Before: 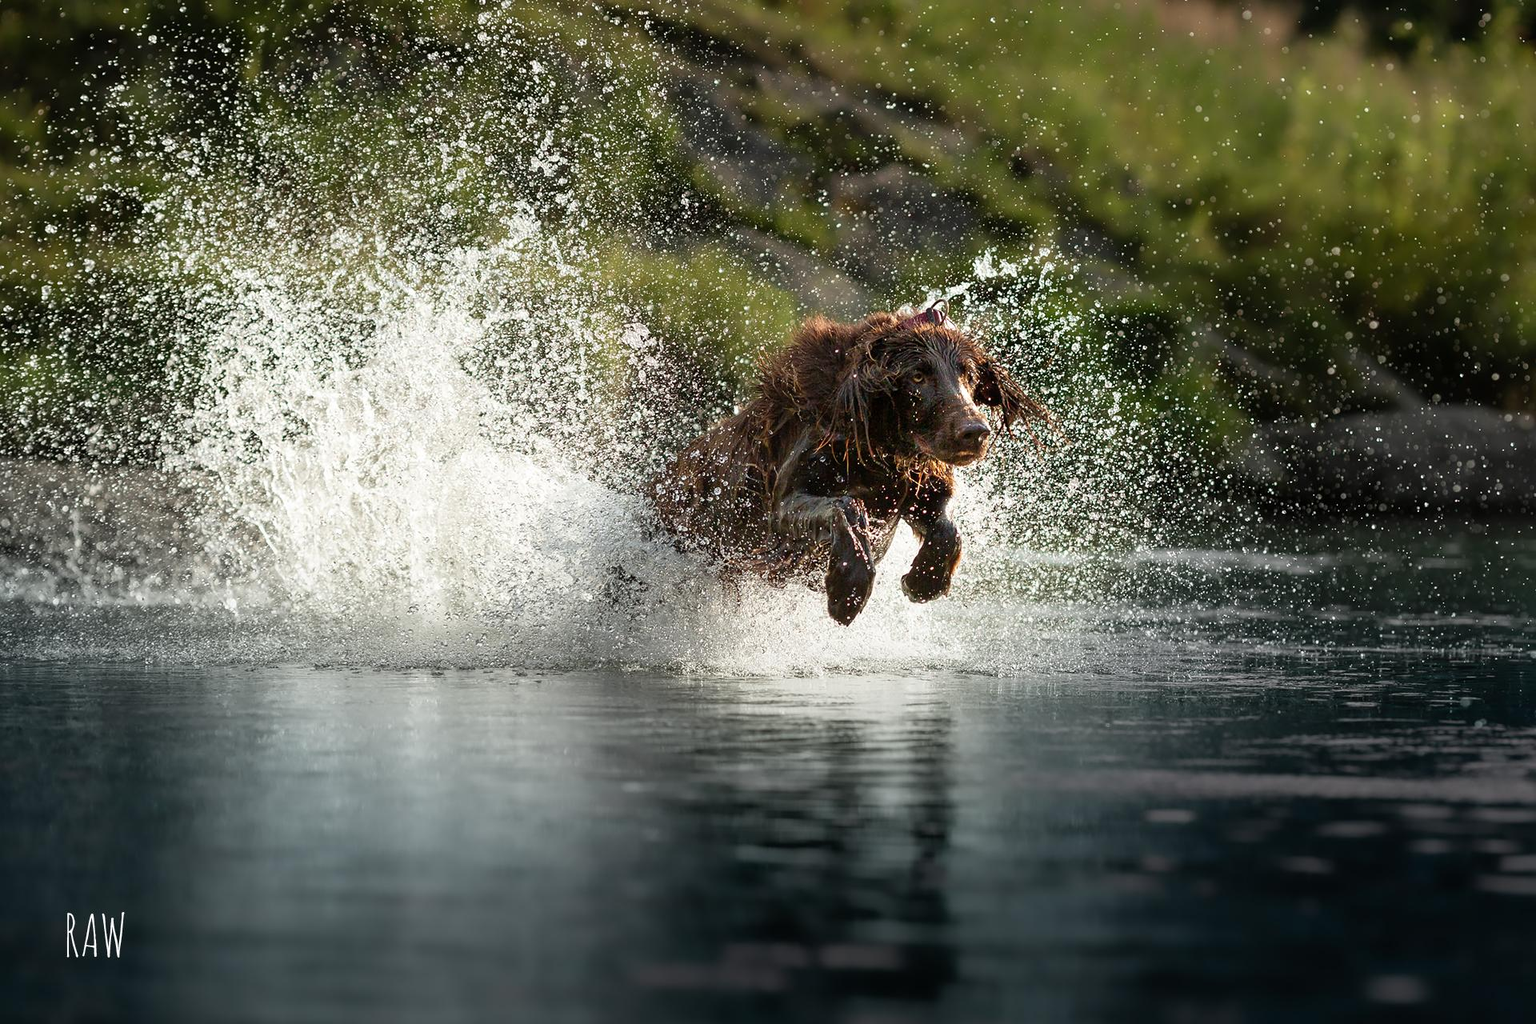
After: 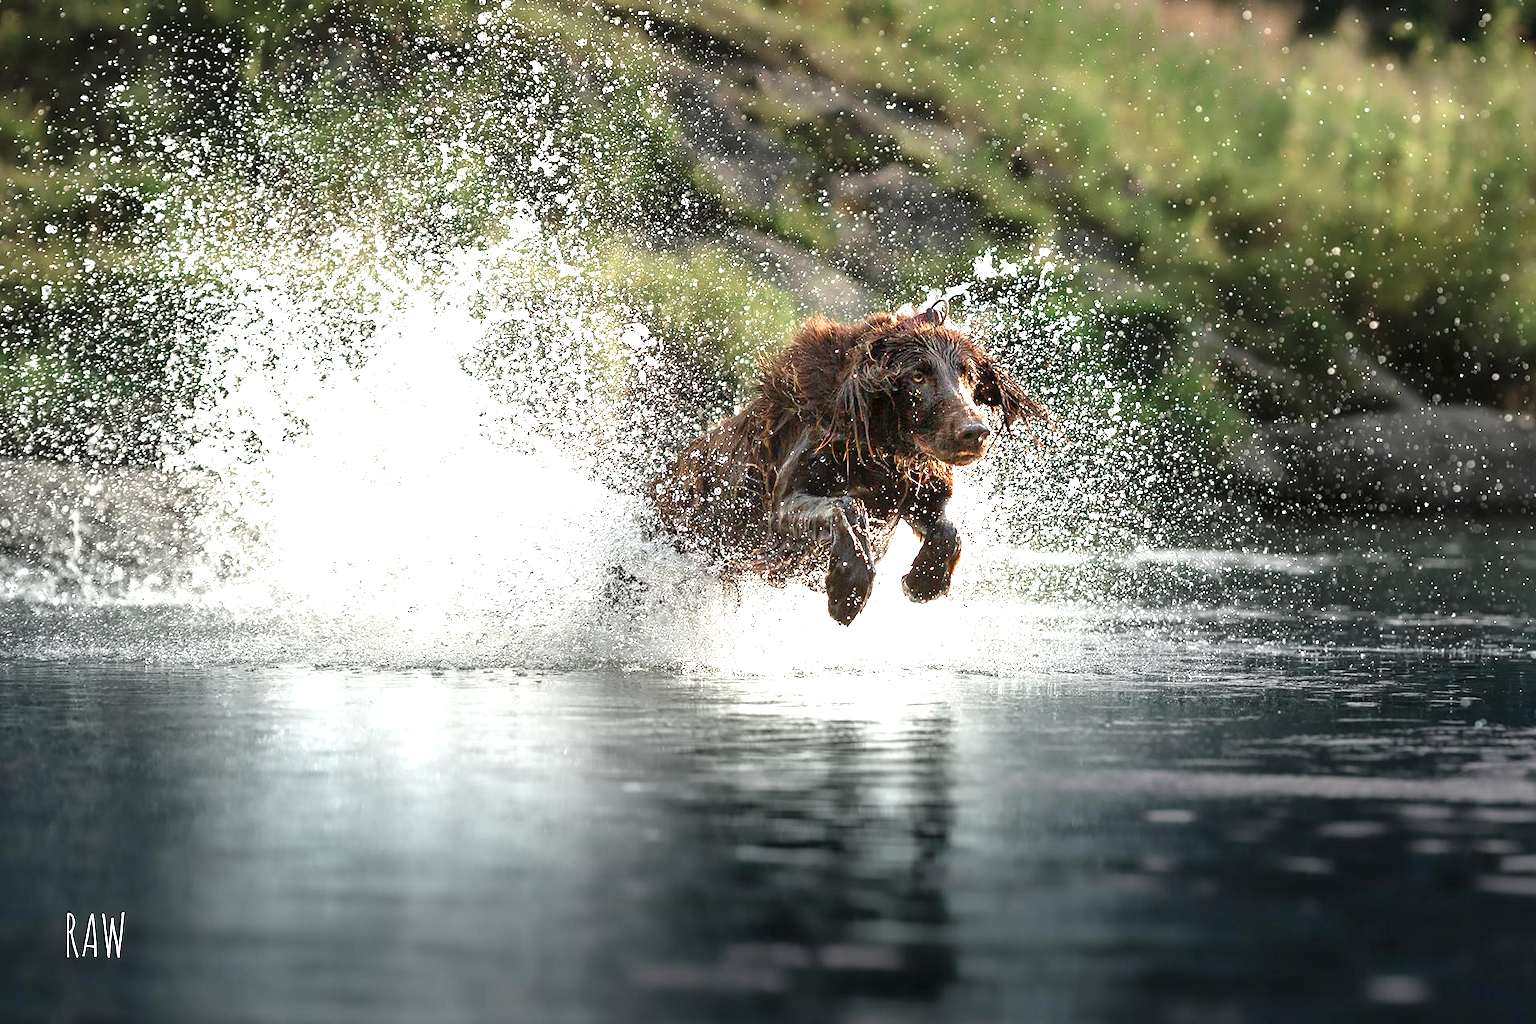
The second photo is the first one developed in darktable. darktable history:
exposure: black level correction 0, exposure 1.354 EV, compensate highlight preservation false
color zones: curves: ch0 [(0, 0.5) (0.125, 0.4) (0.25, 0.5) (0.375, 0.4) (0.5, 0.4) (0.625, 0.35) (0.75, 0.35) (0.875, 0.5)]; ch1 [(0, 0.35) (0.125, 0.45) (0.25, 0.35) (0.375, 0.35) (0.5, 0.35) (0.625, 0.35) (0.75, 0.45) (0.875, 0.35)]; ch2 [(0, 0.6) (0.125, 0.5) (0.25, 0.5) (0.375, 0.6) (0.5, 0.6) (0.625, 0.5) (0.75, 0.5) (0.875, 0.5)]
